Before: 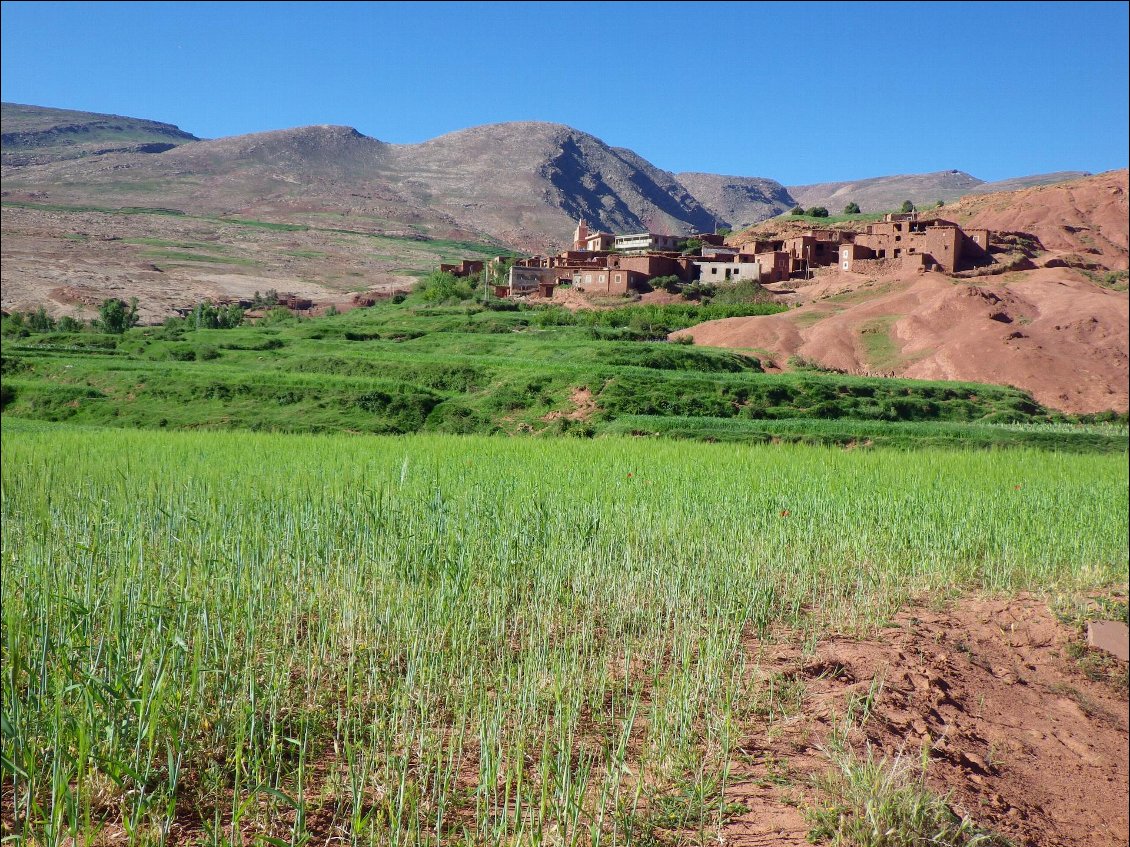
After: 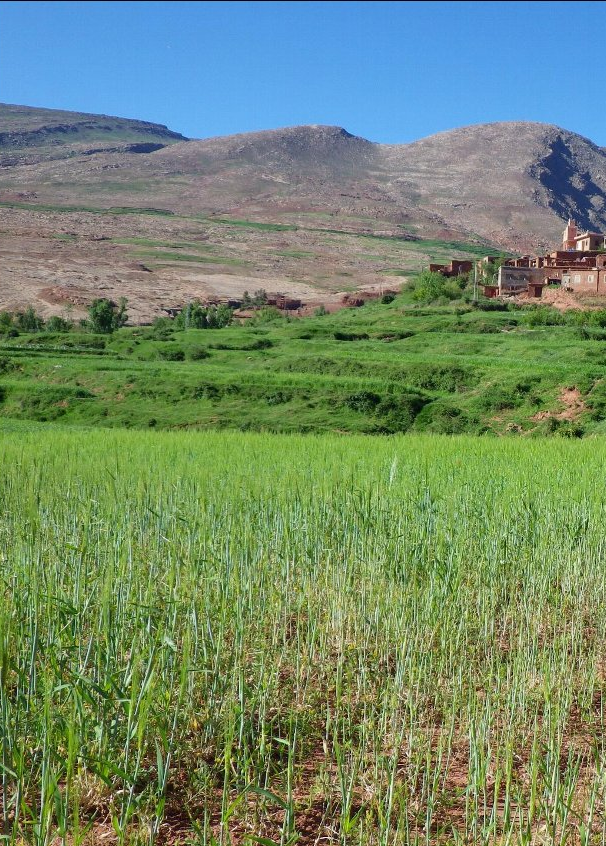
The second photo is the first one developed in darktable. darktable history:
crop: left 0.977%, right 45.369%, bottom 0.087%
